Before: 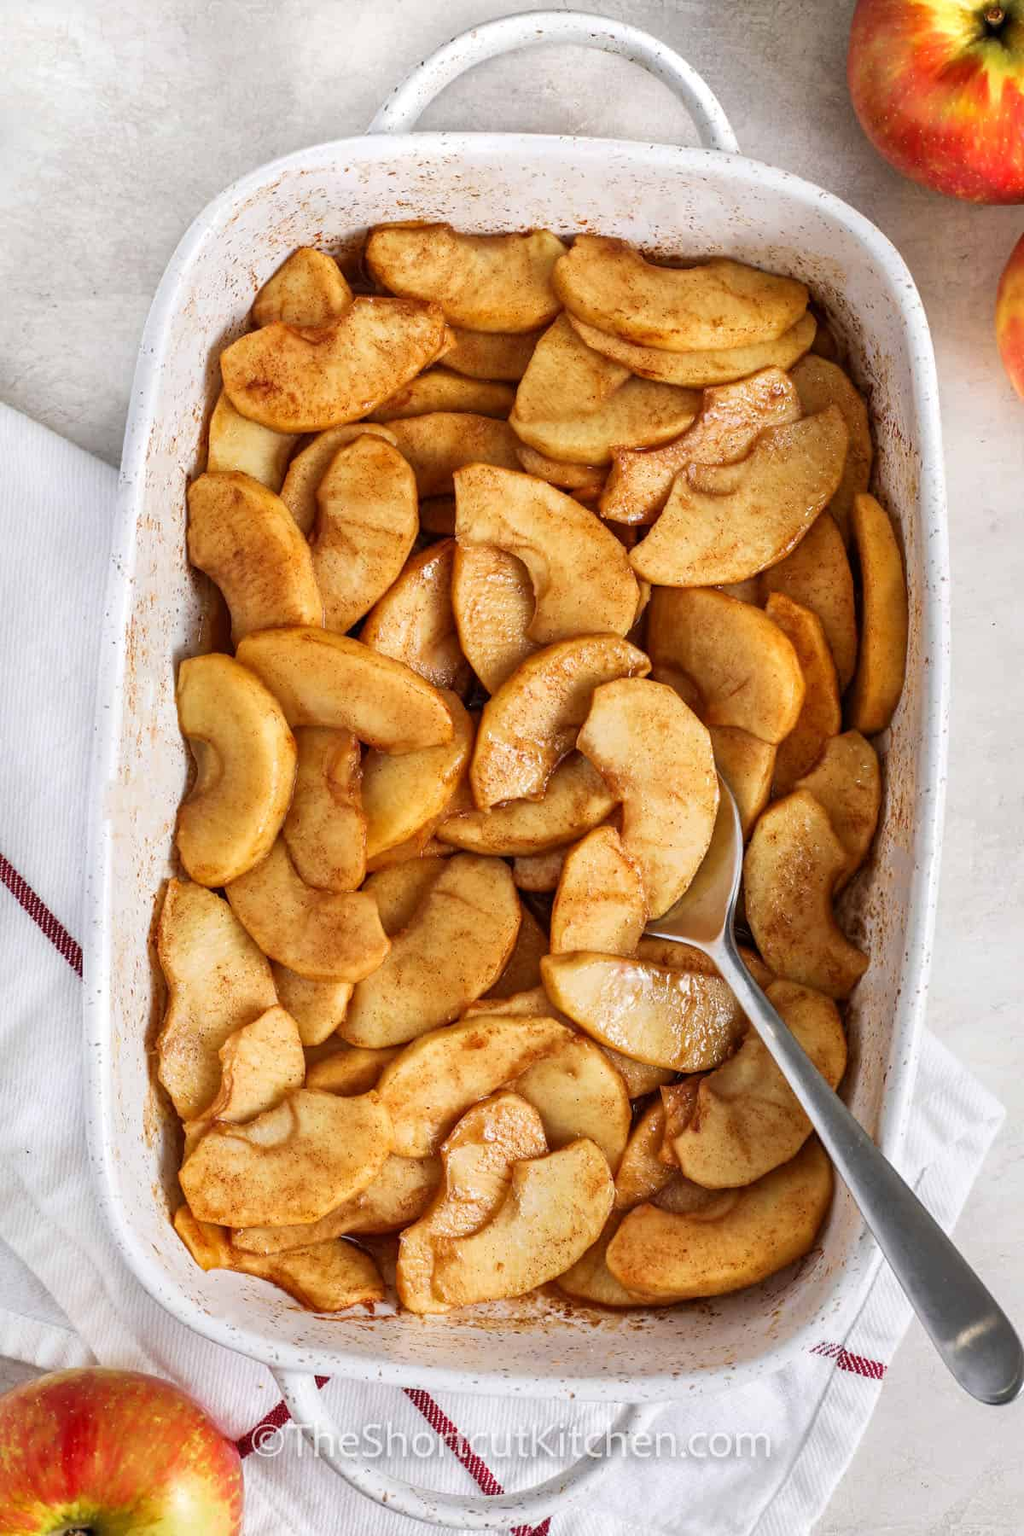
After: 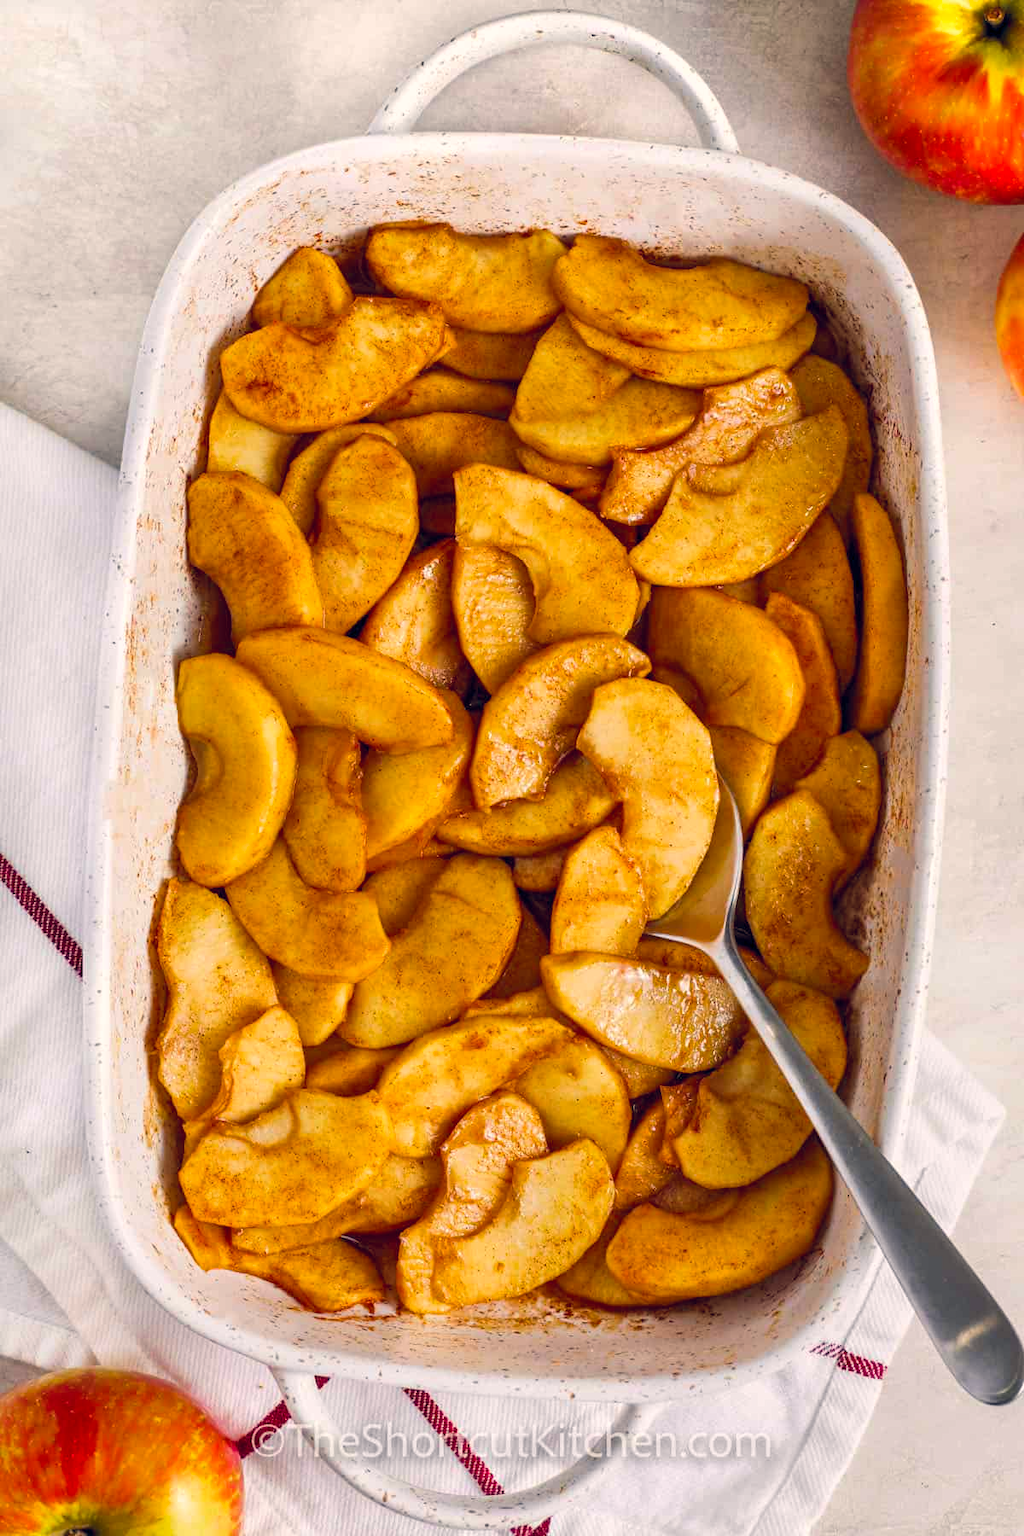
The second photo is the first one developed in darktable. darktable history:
color balance rgb: highlights gain › chroma 2.012%, highlights gain › hue 63.45°, global offset › chroma 0.1%, global offset › hue 252.41°, perceptual saturation grading › global saturation 33.317%, global vibrance 9.7%
